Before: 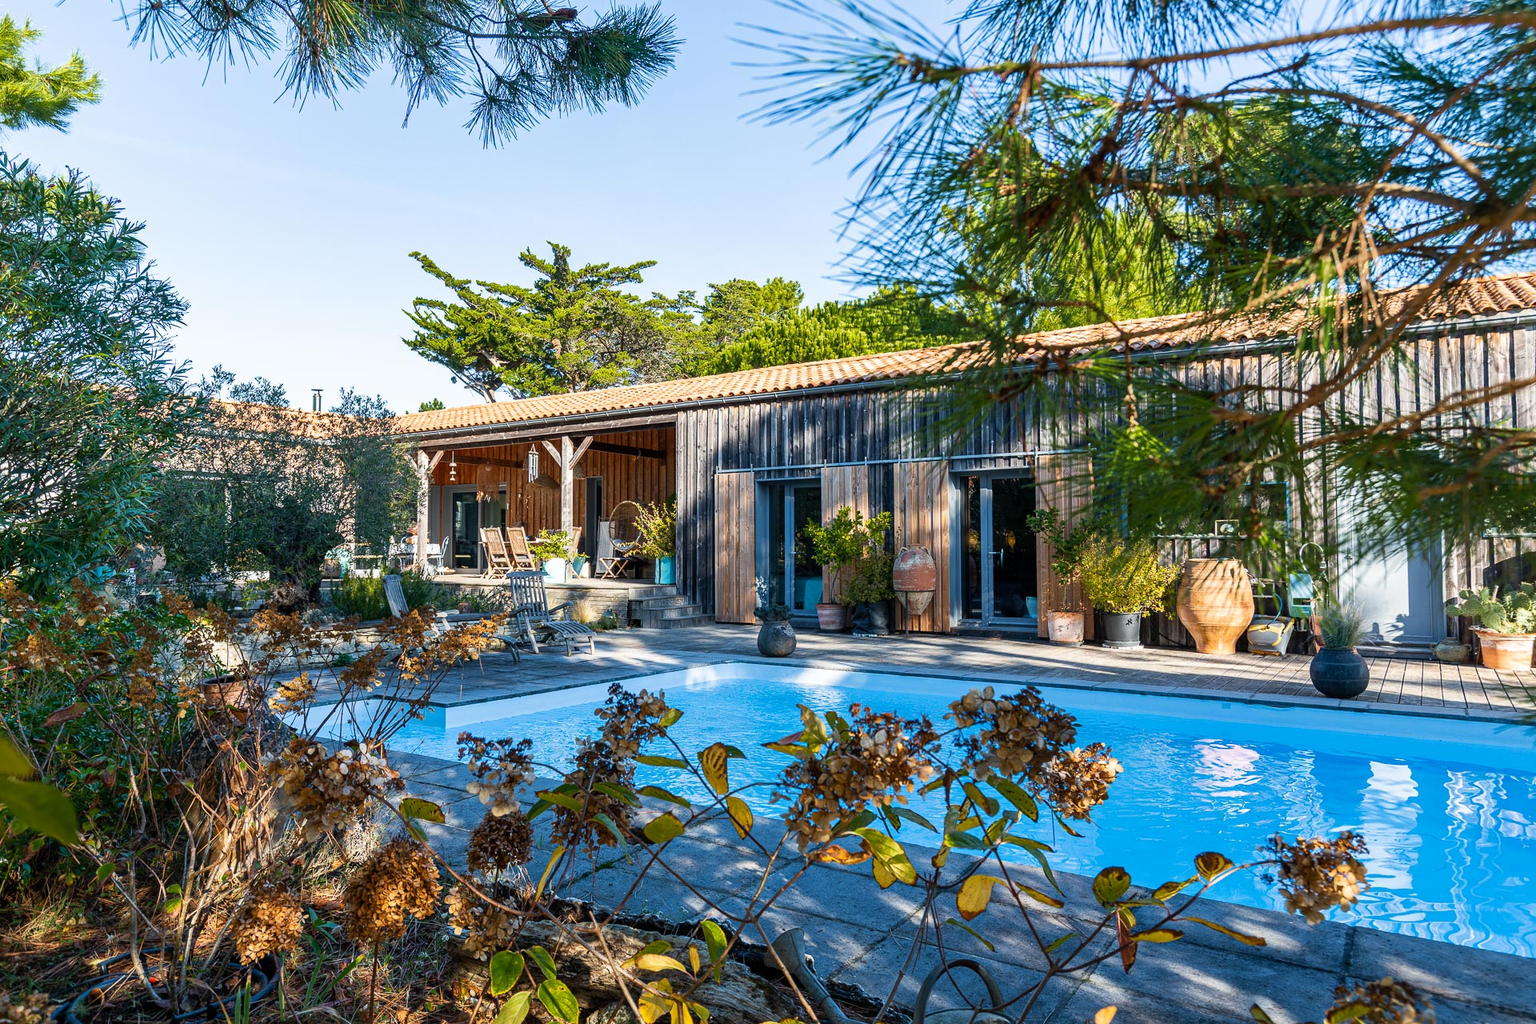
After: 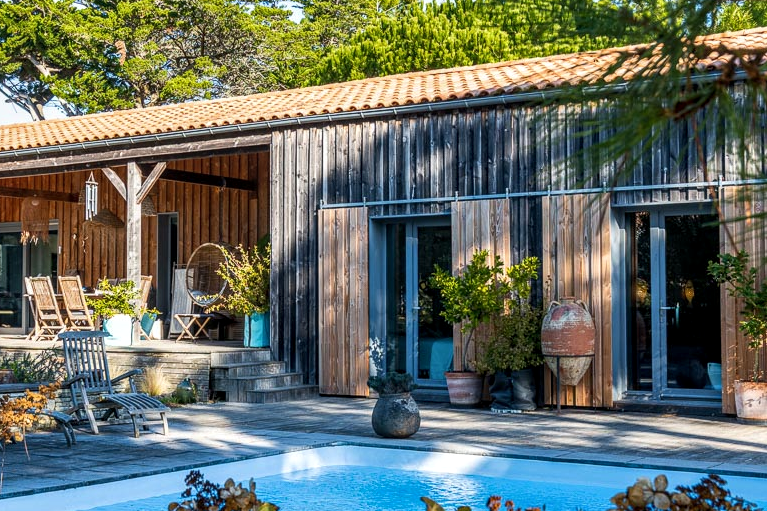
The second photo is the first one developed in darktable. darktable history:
crop: left 30%, top 30%, right 30%, bottom 30%
local contrast: on, module defaults
